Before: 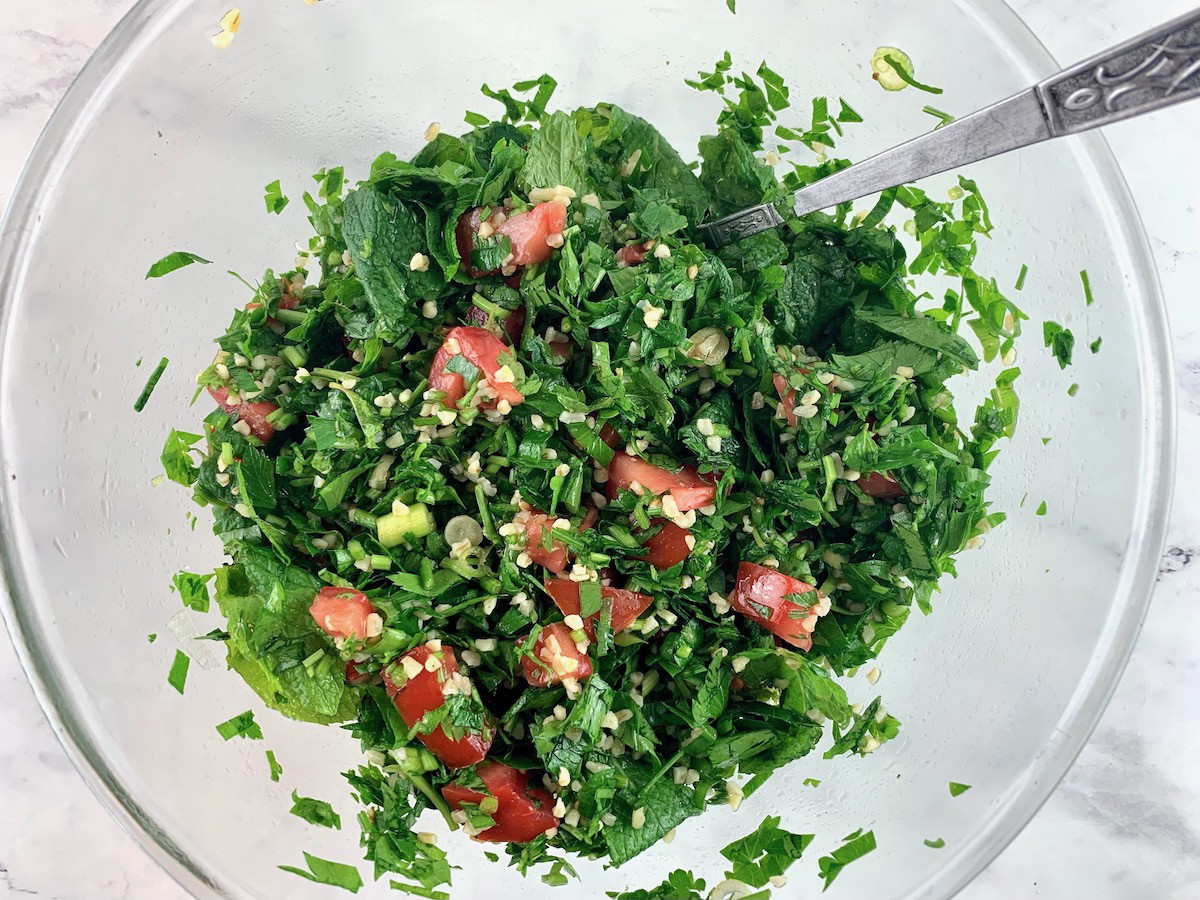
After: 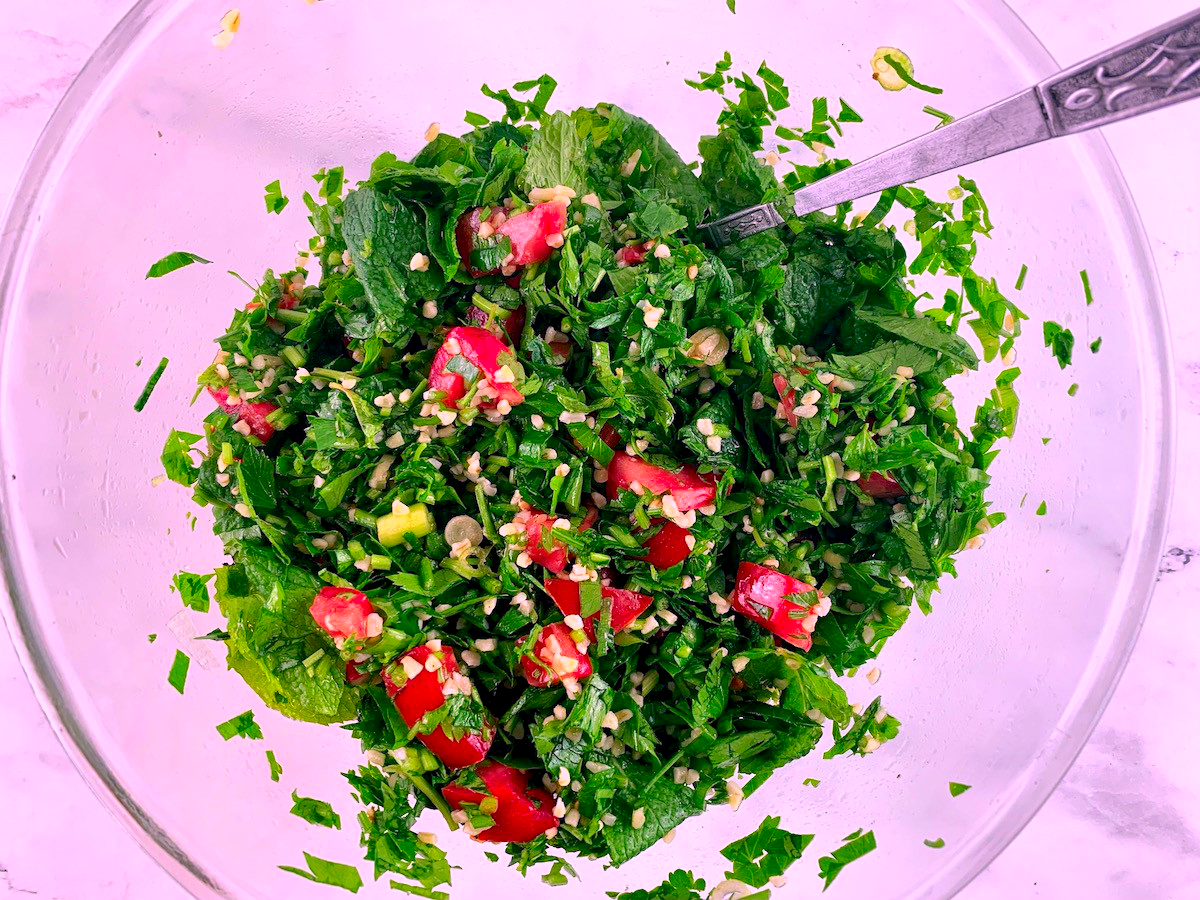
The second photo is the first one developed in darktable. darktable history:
color correction: highlights a* 19.24, highlights b* -12.24, saturation 1.68
